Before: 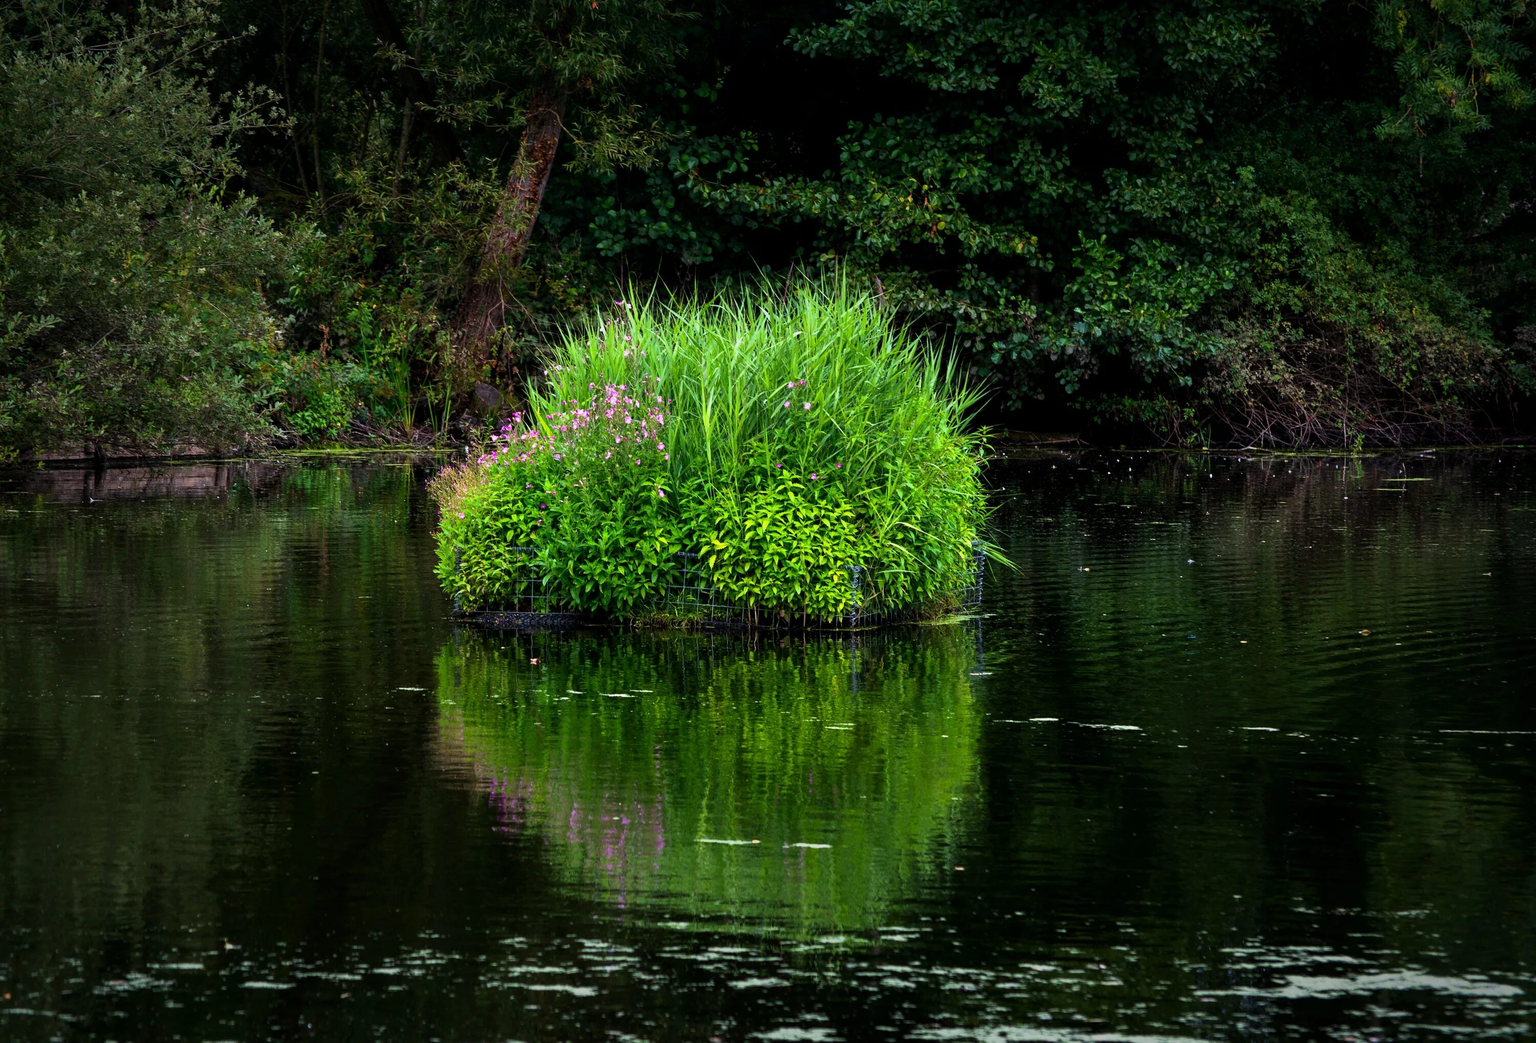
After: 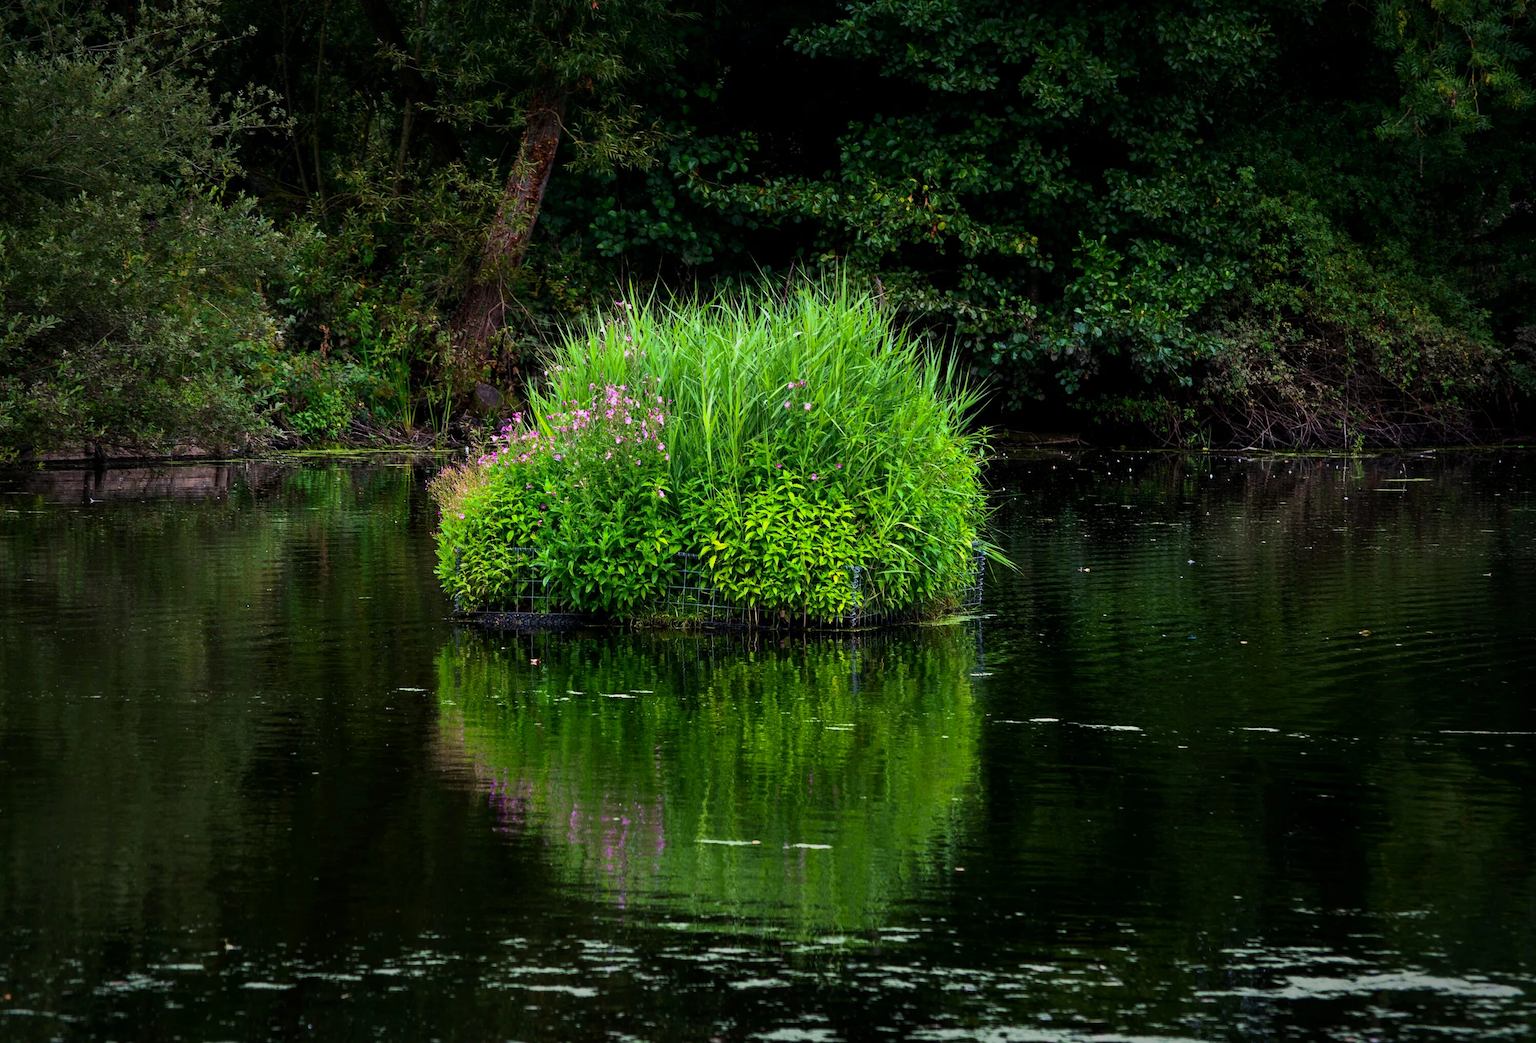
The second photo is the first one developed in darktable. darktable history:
shadows and highlights: shadows -20.03, white point adjustment -1.86, highlights -34.84
